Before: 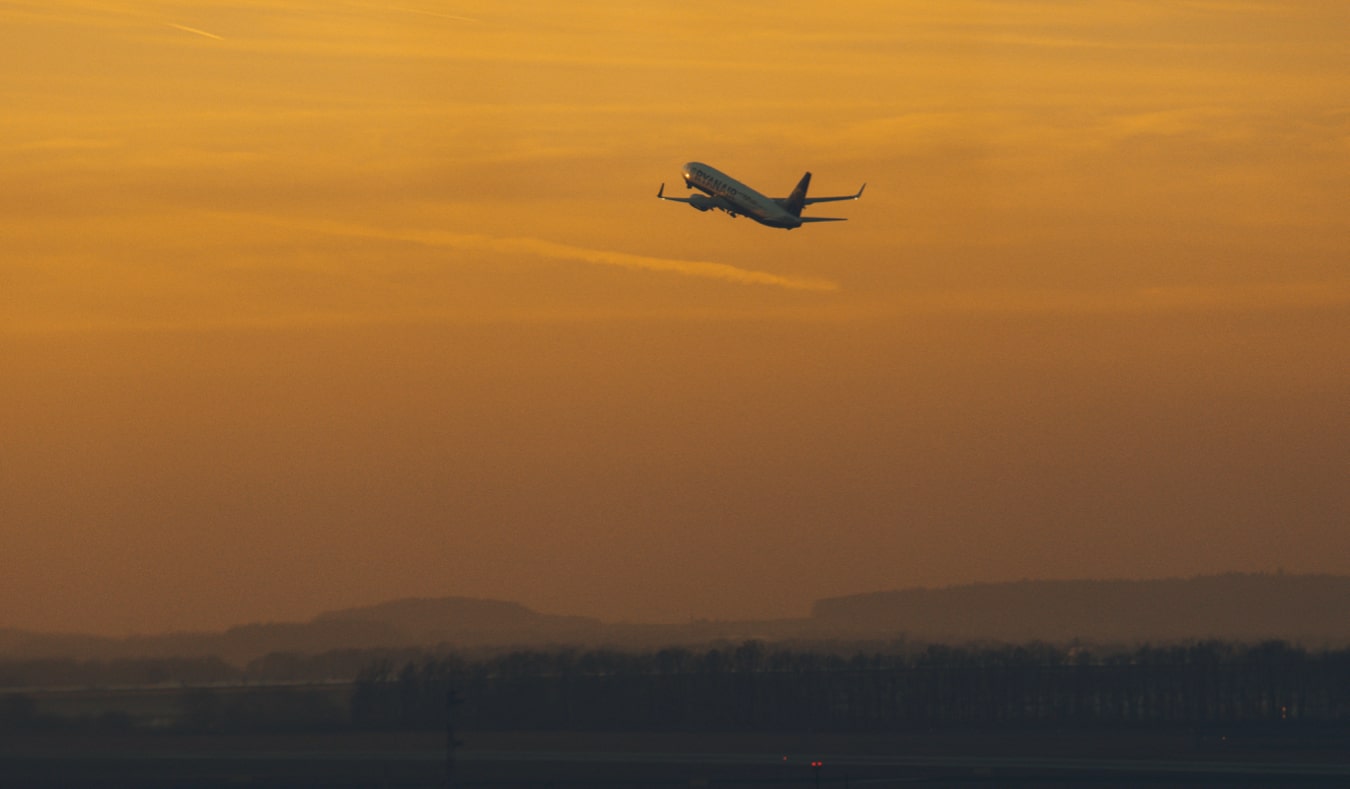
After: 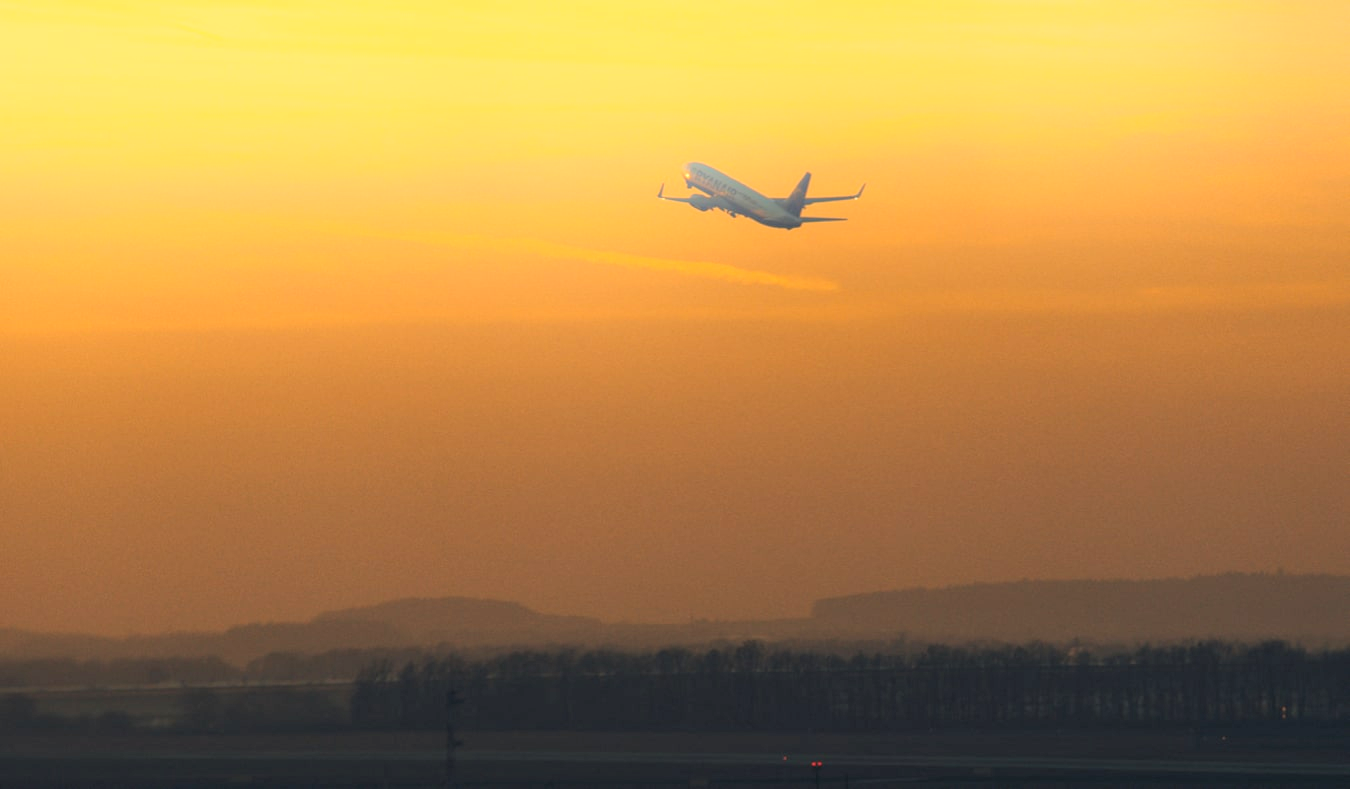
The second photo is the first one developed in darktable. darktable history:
exposure: exposure 0.485 EV, compensate highlight preservation false
rgb levels: levels [[0.01, 0.419, 0.839], [0, 0.5, 1], [0, 0.5, 1]]
contrast brightness saturation: contrast 0.04, saturation 0.07
bloom: on, module defaults
